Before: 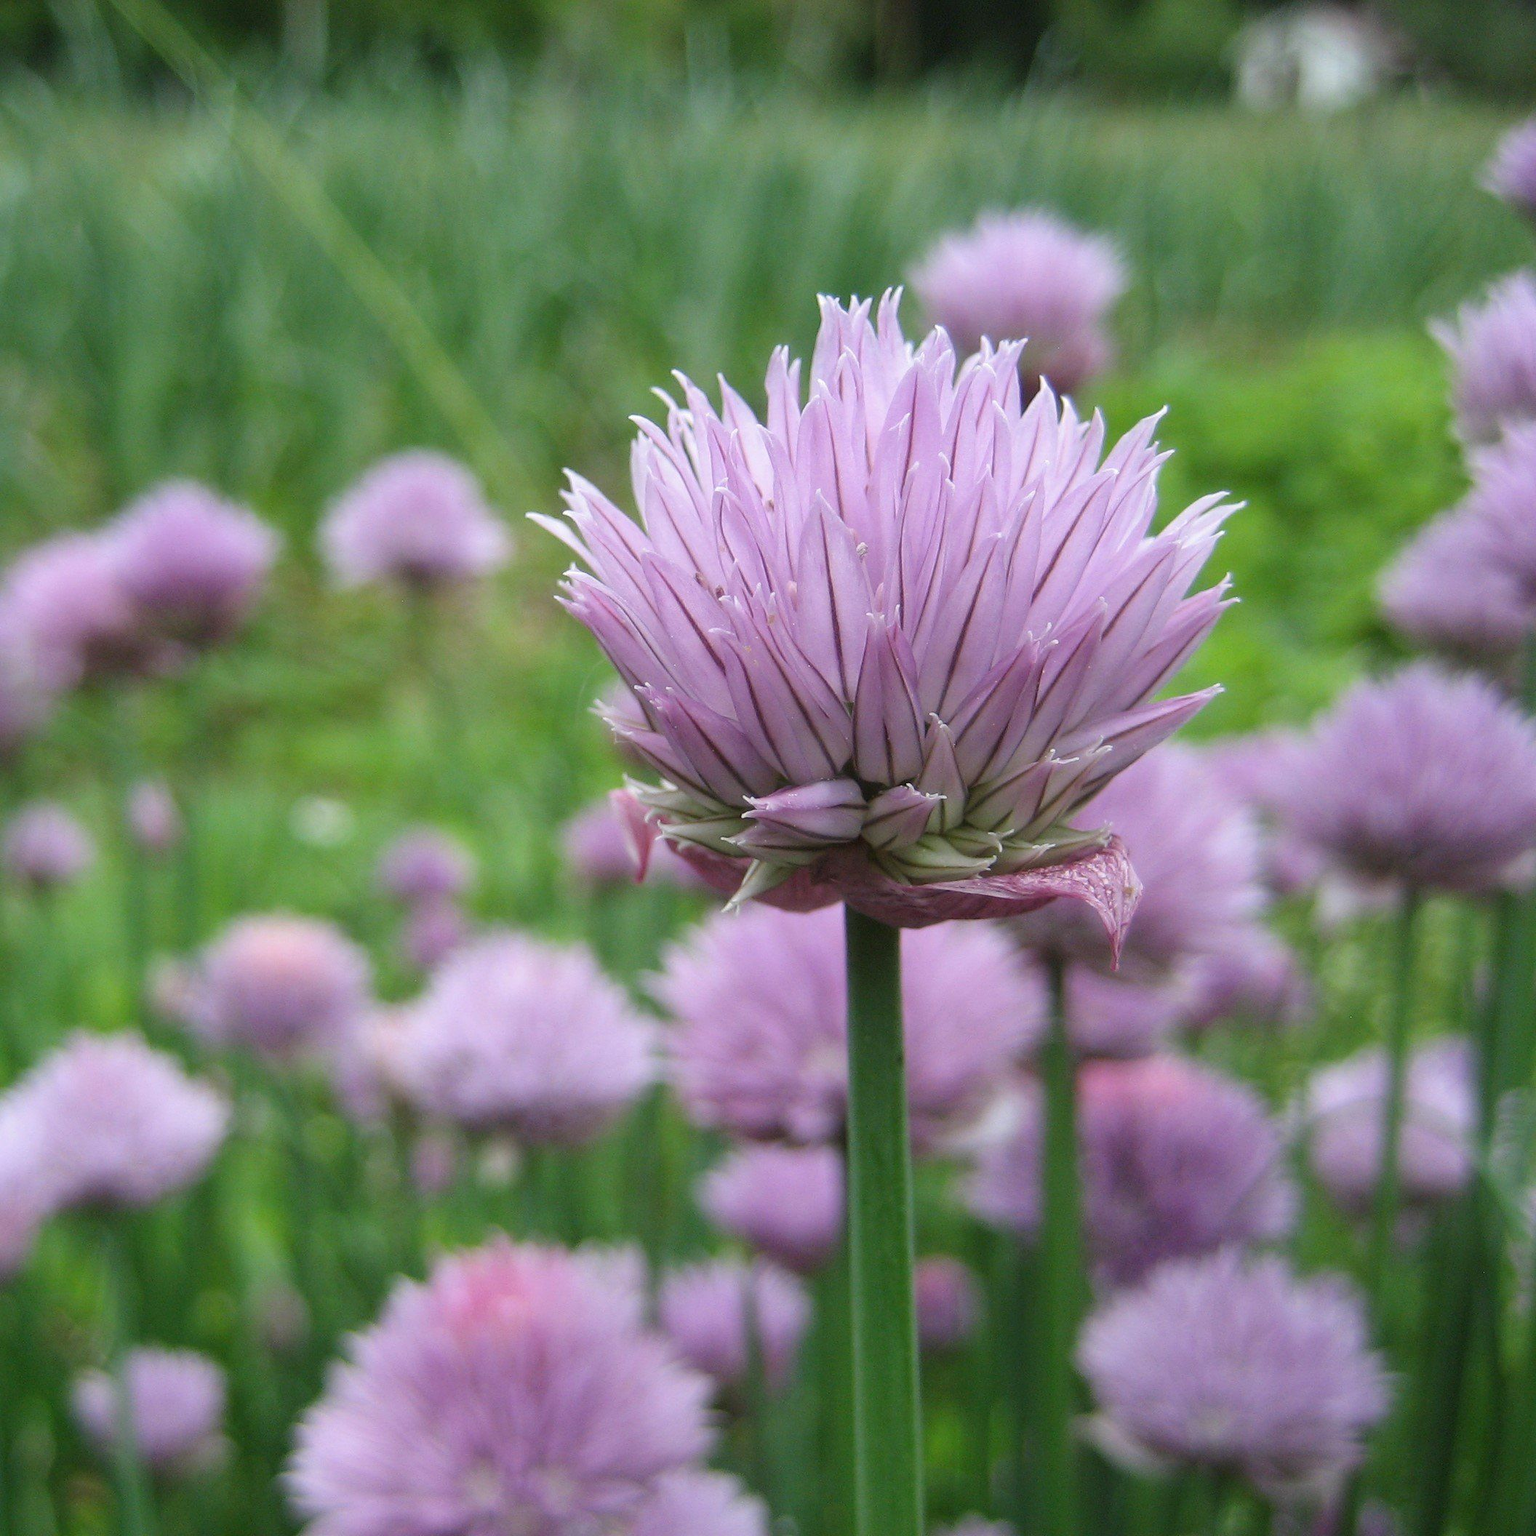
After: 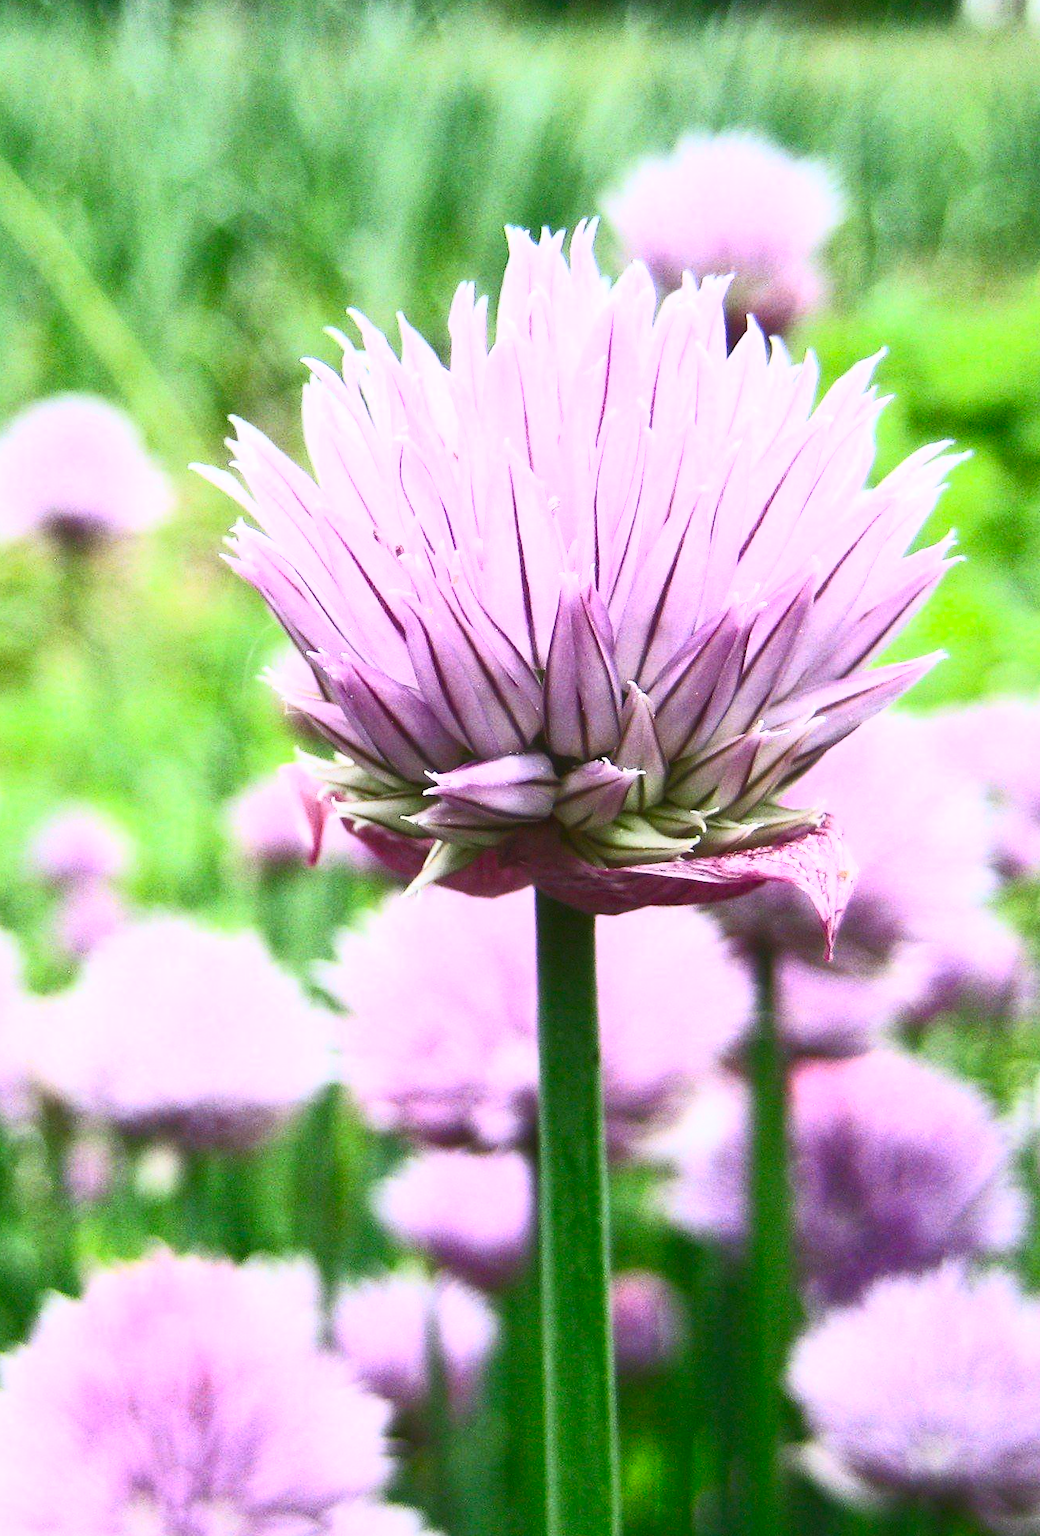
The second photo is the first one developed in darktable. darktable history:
contrast brightness saturation: contrast 0.83, brightness 0.59, saturation 0.59
crop and rotate: left 22.918%, top 5.629%, right 14.711%, bottom 2.247%
